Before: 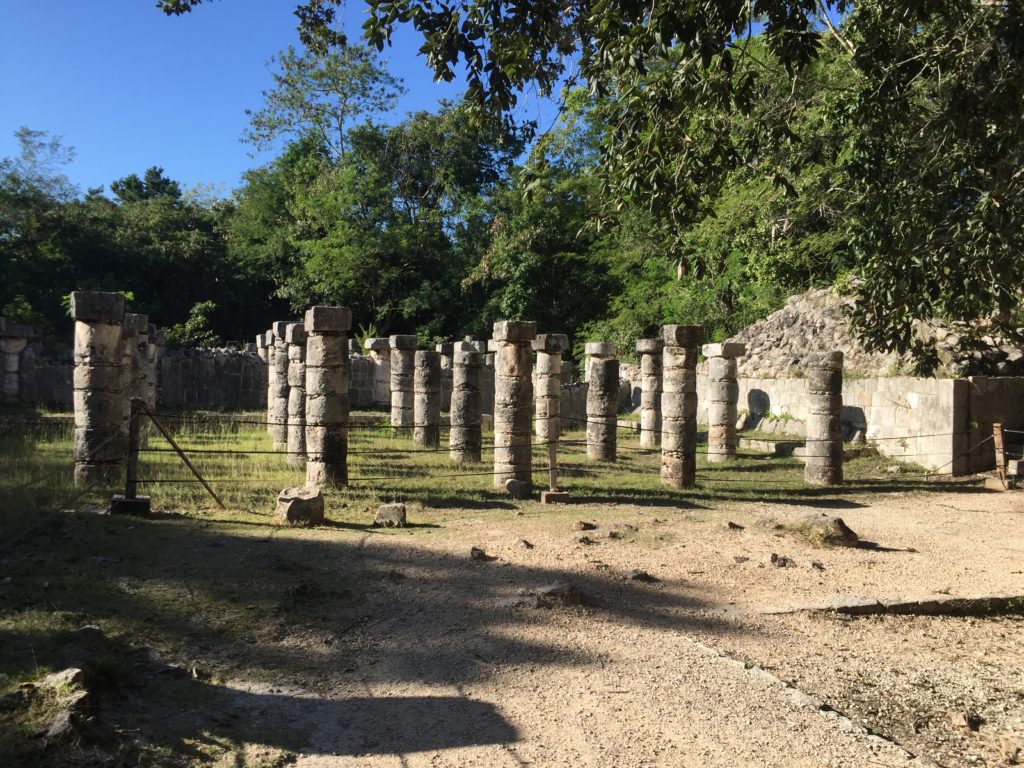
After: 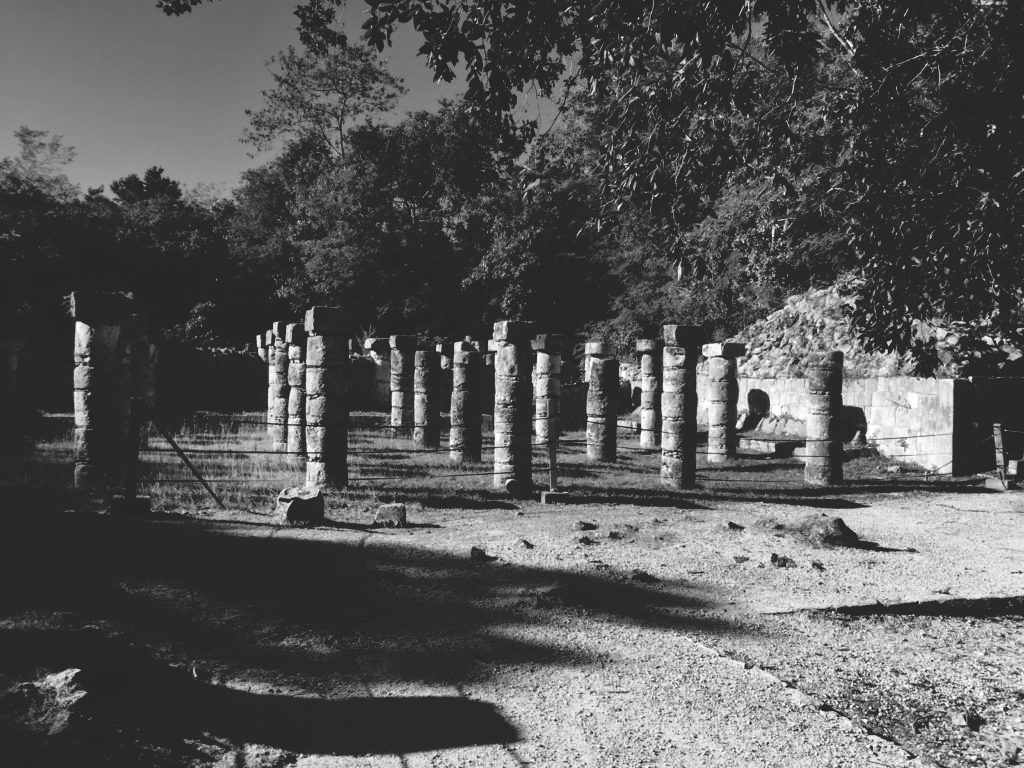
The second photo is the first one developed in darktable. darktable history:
base curve: curves: ch0 [(0, 0.02) (0.083, 0.036) (1, 1)], preserve colors none
white balance: red 1.066, blue 1.119
monochrome: a -6.99, b 35.61, size 1.4
